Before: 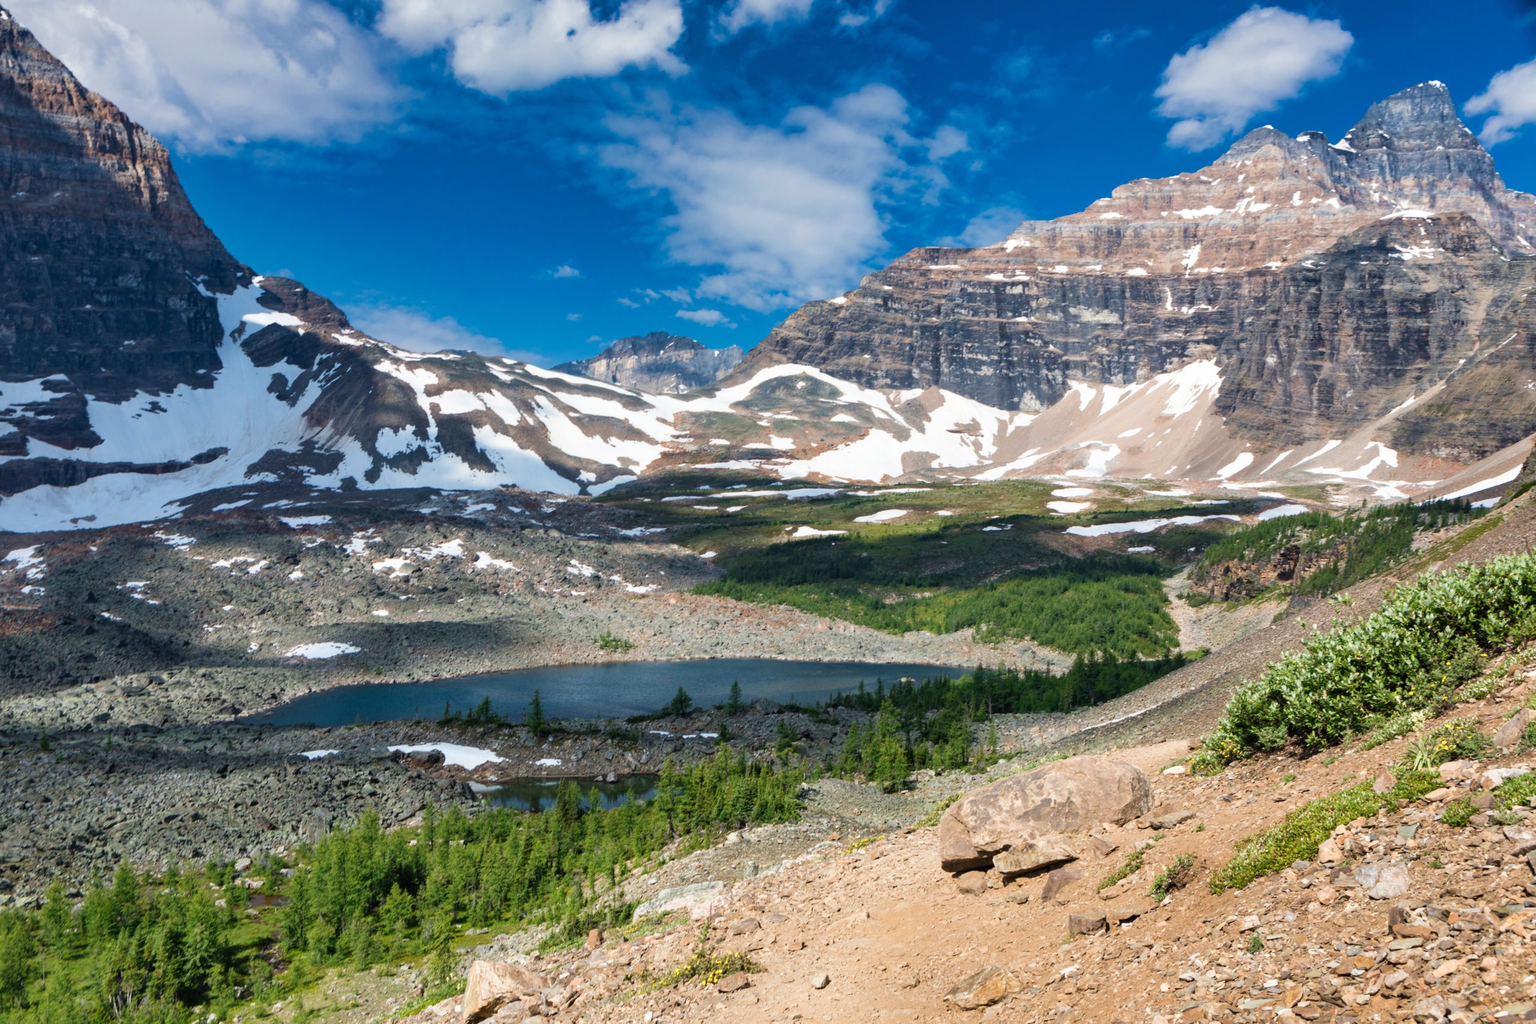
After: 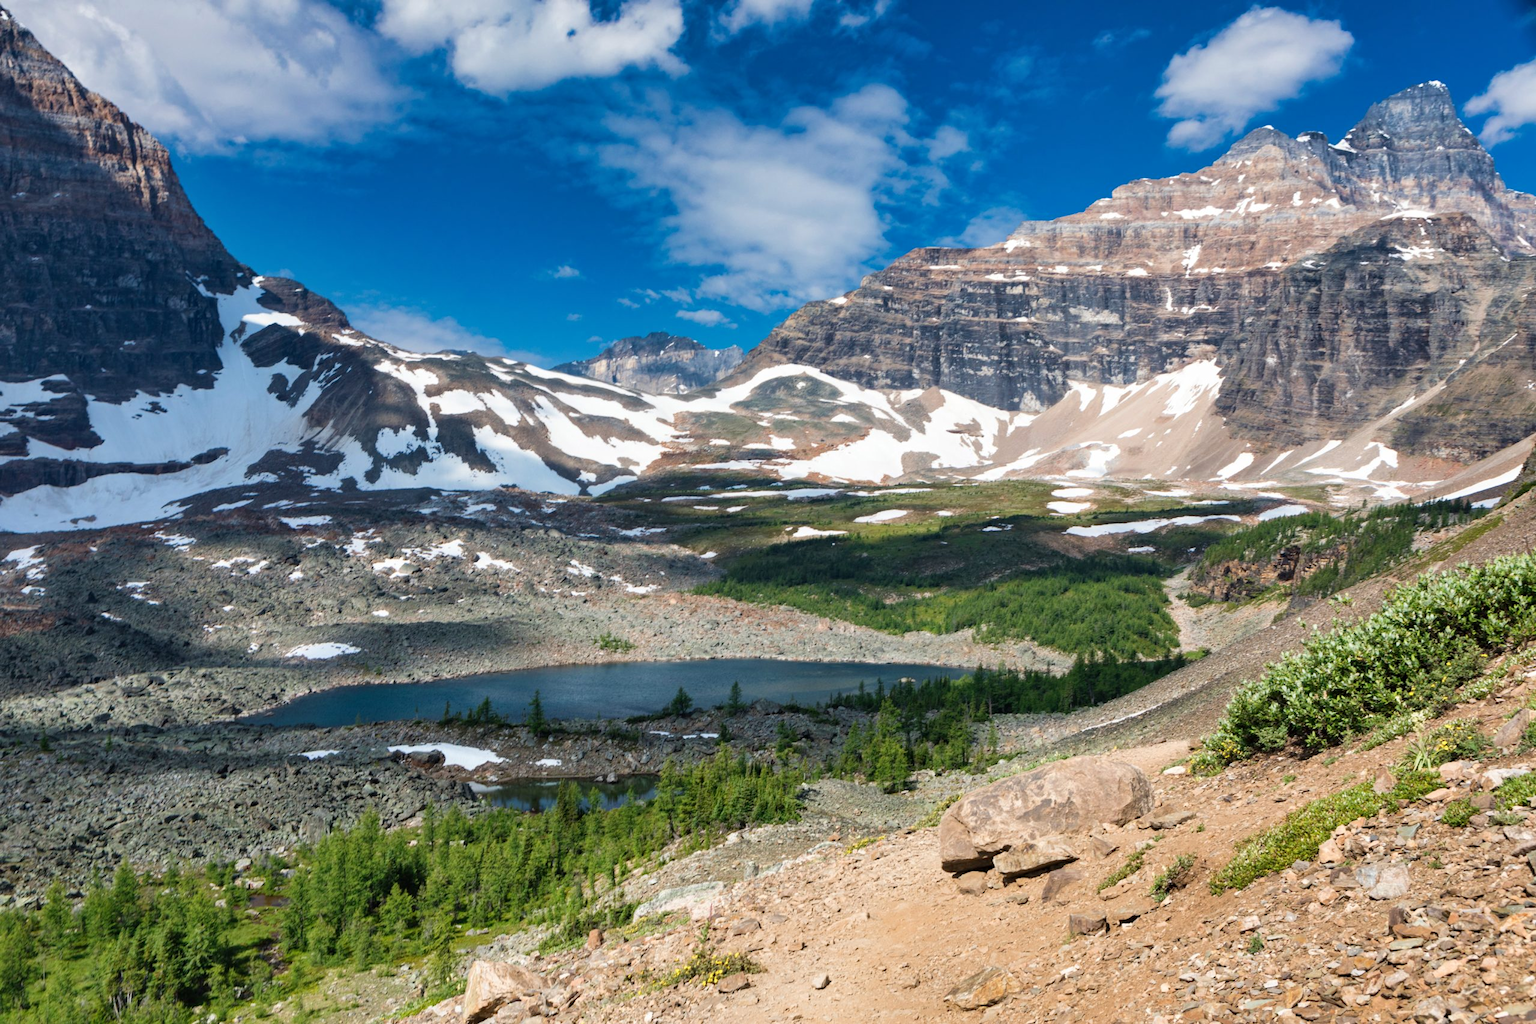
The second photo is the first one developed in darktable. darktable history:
local contrast: mode bilateral grid, contrast 16, coarseness 36, detail 103%, midtone range 0.2
